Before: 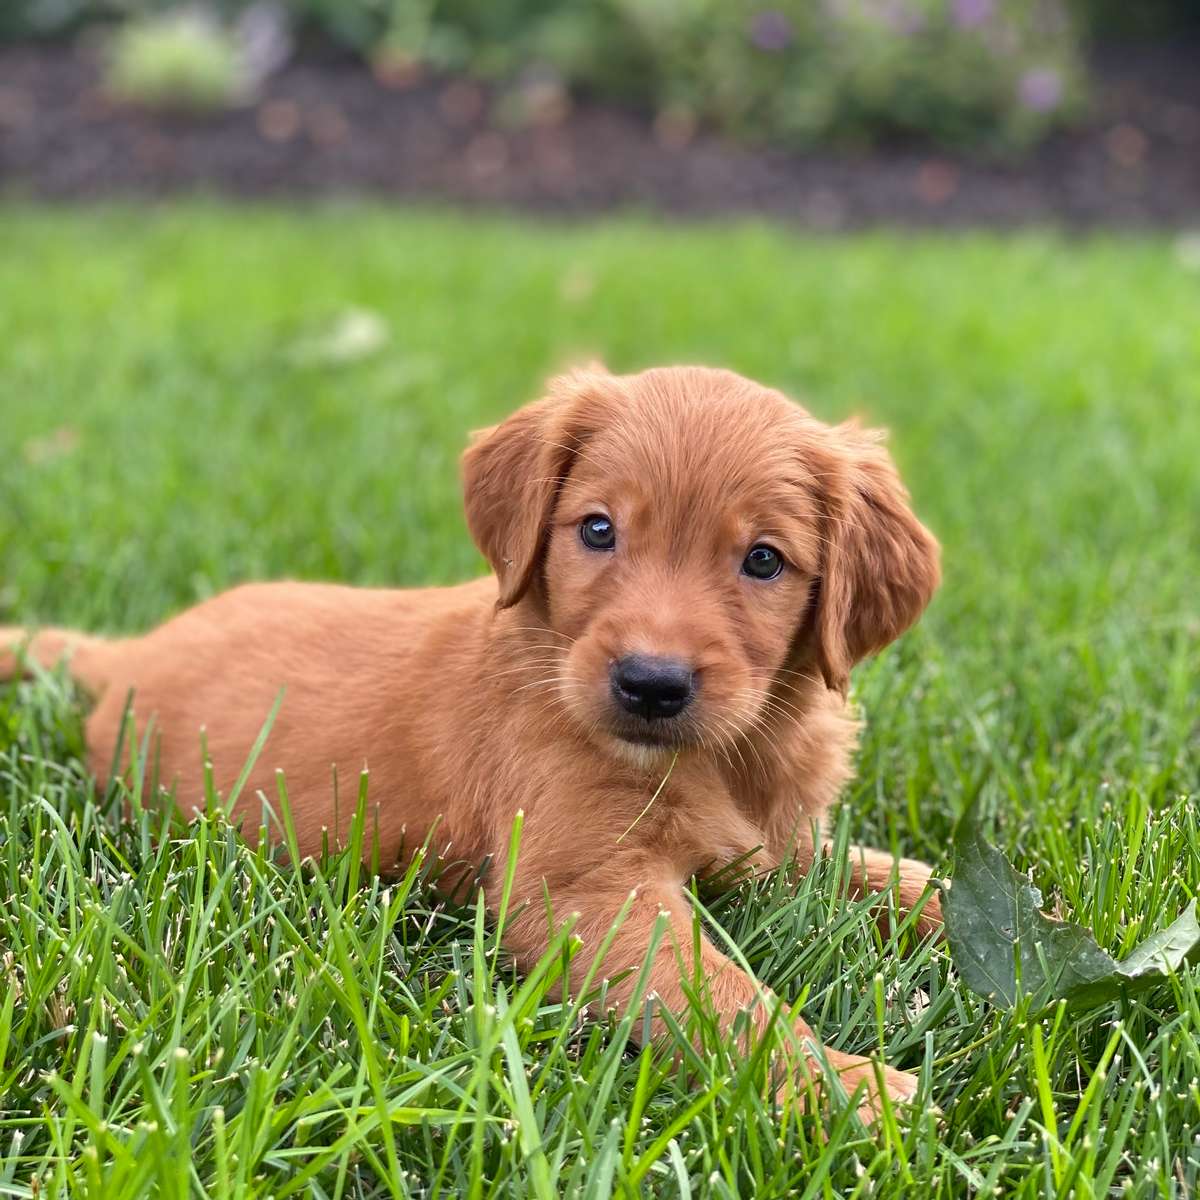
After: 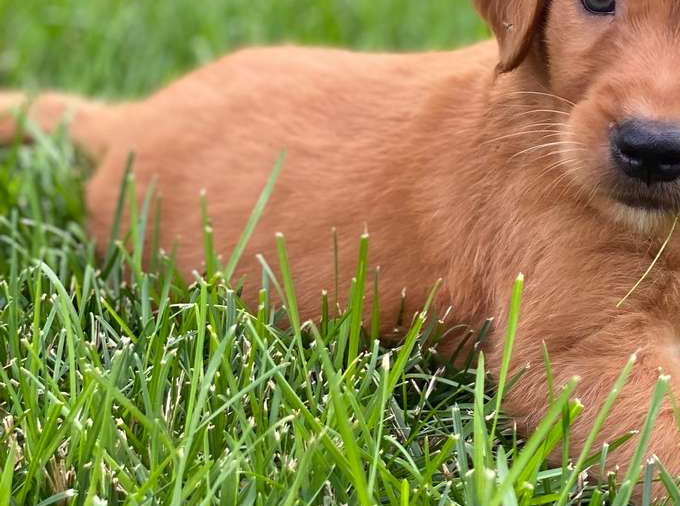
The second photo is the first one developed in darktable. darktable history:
crop: top 44.739%, right 43.289%, bottom 13.039%
